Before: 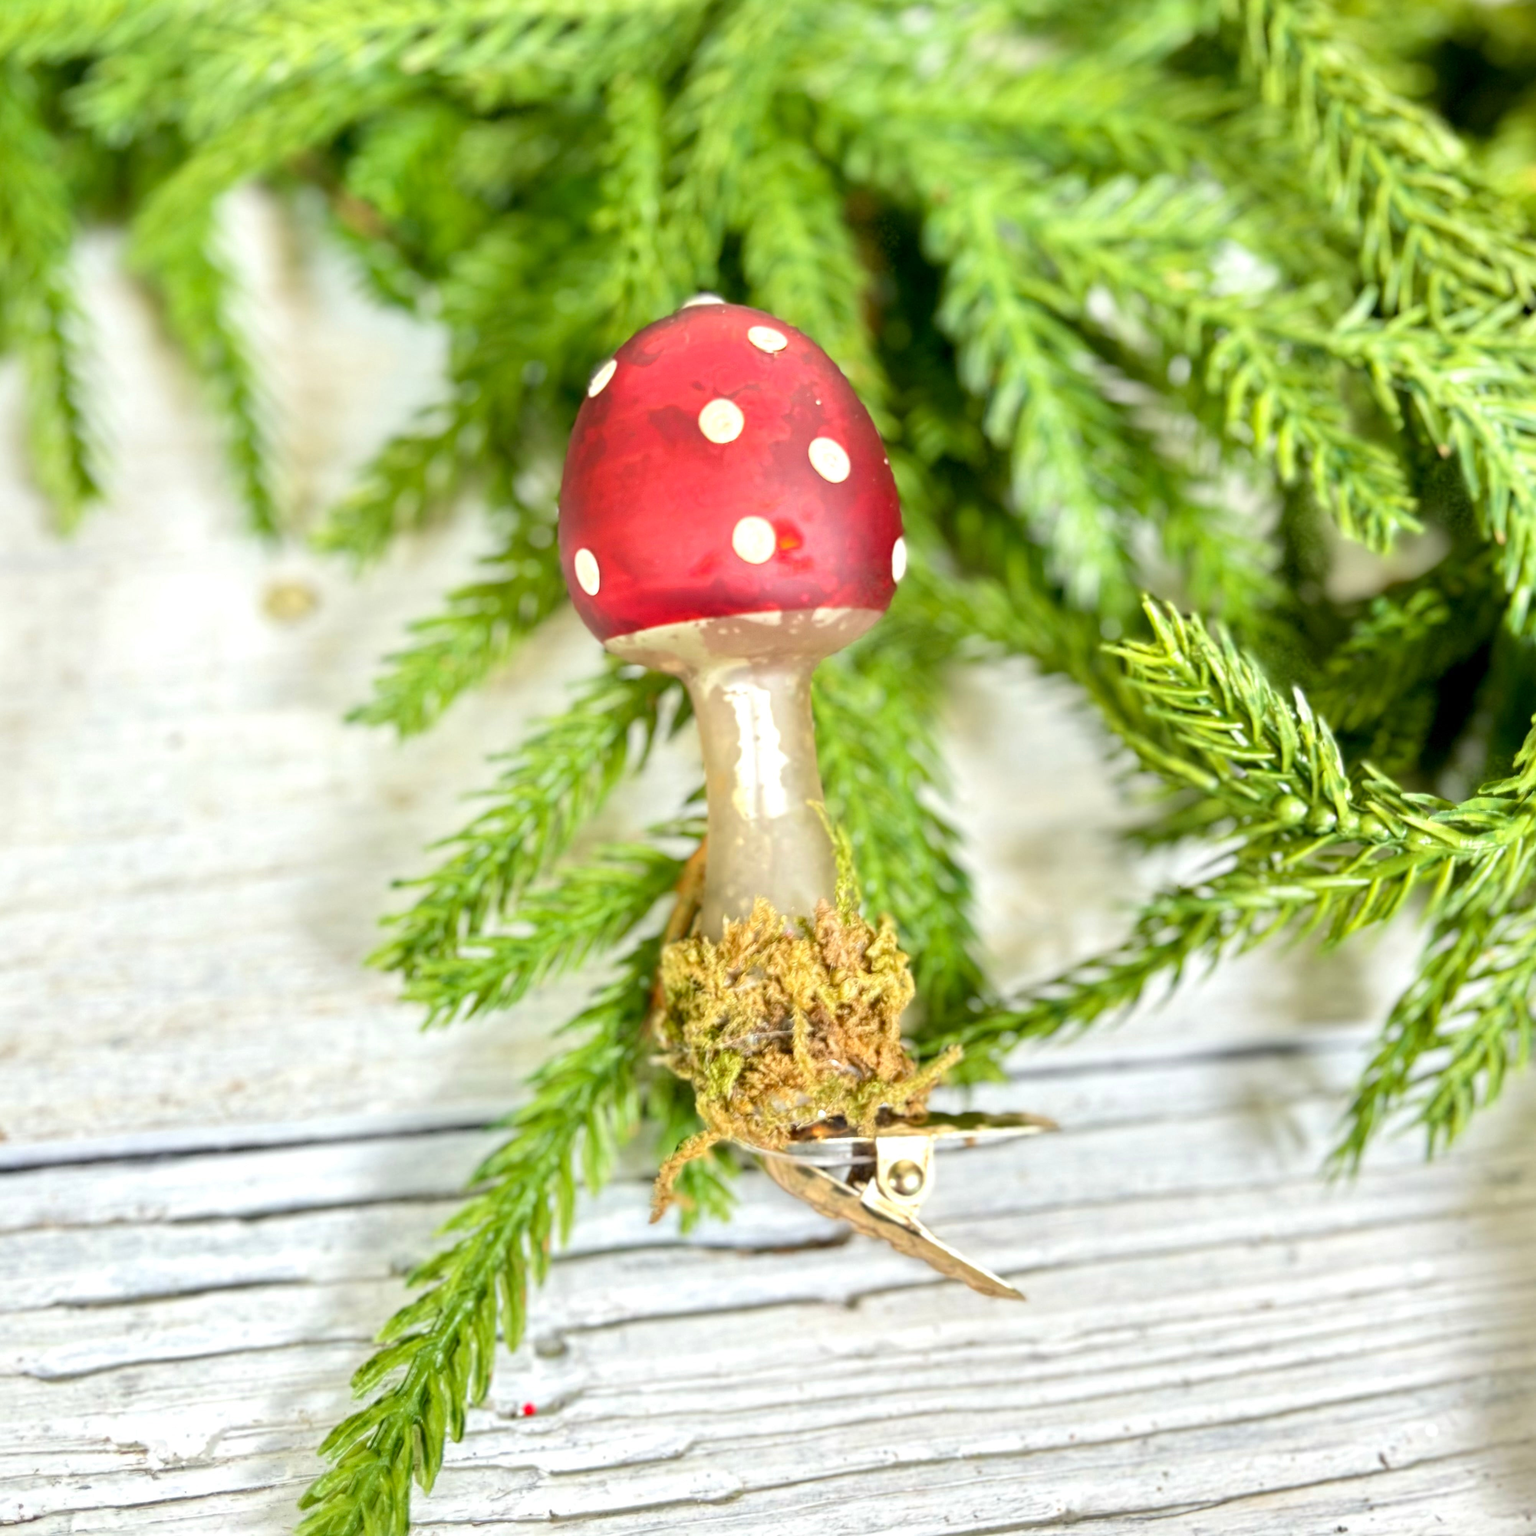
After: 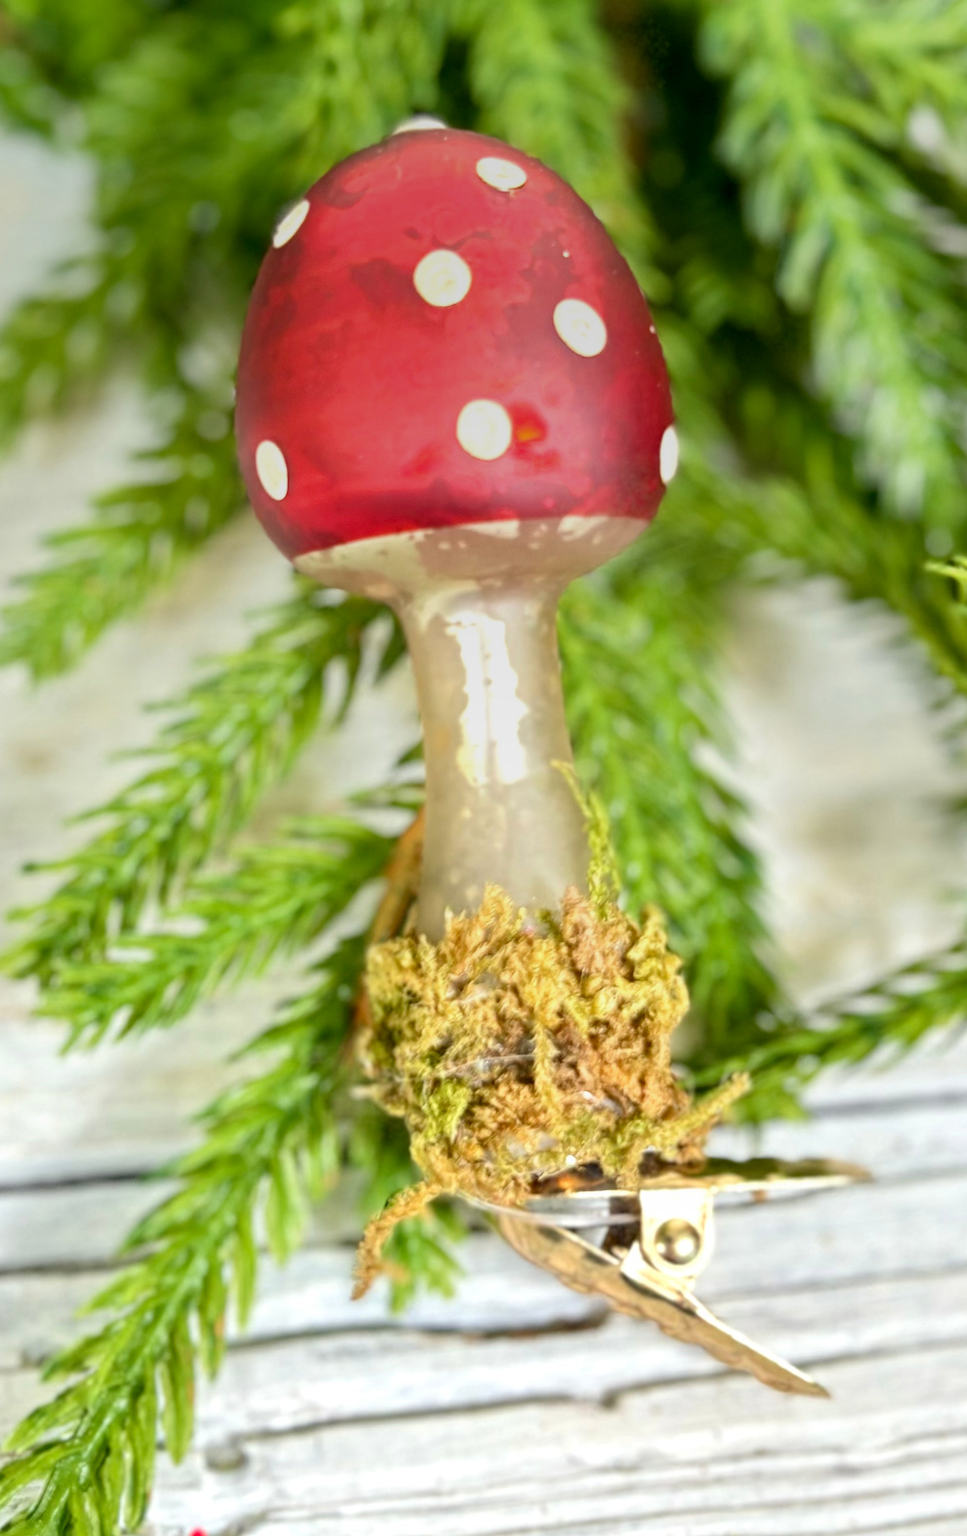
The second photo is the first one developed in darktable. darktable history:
graduated density: on, module defaults
crop and rotate: angle 0.02°, left 24.353%, top 13.219%, right 26.156%, bottom 8.224%
